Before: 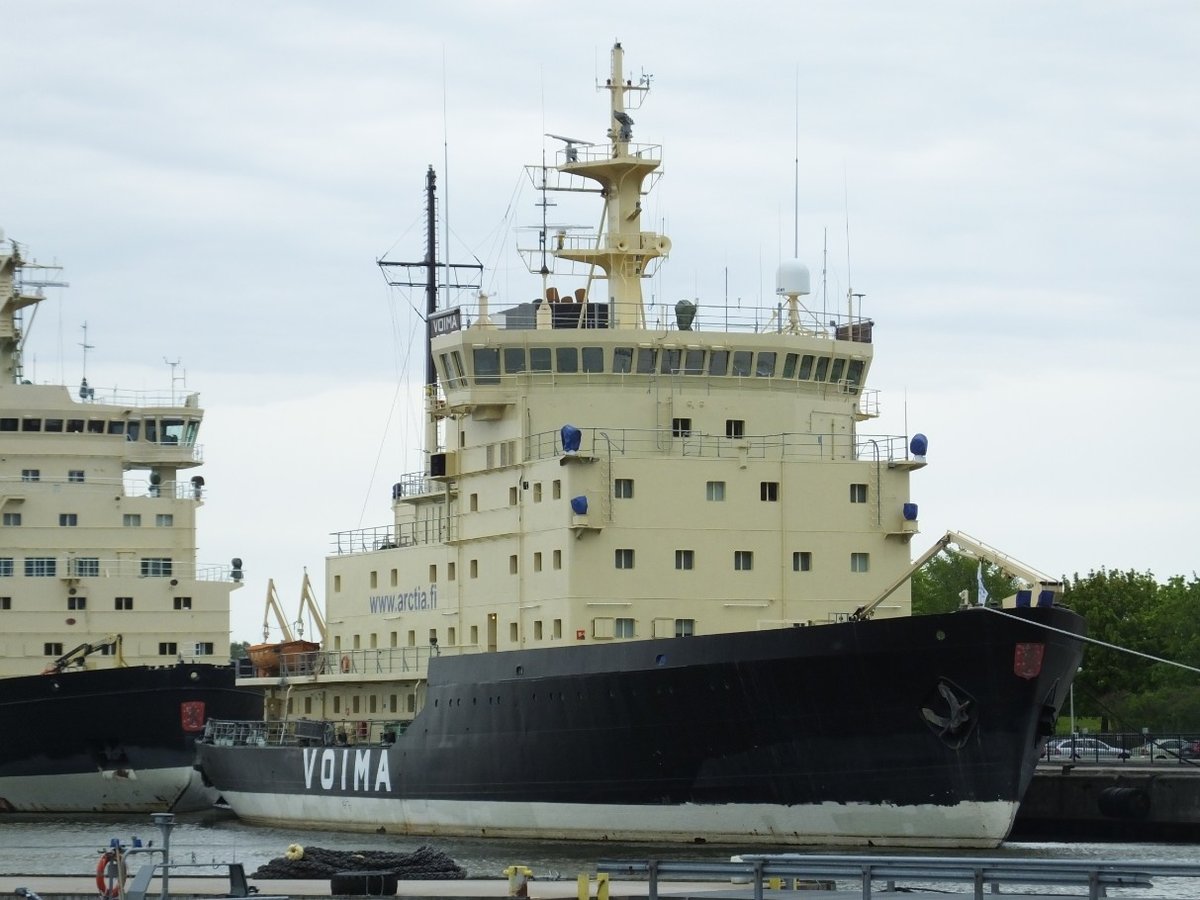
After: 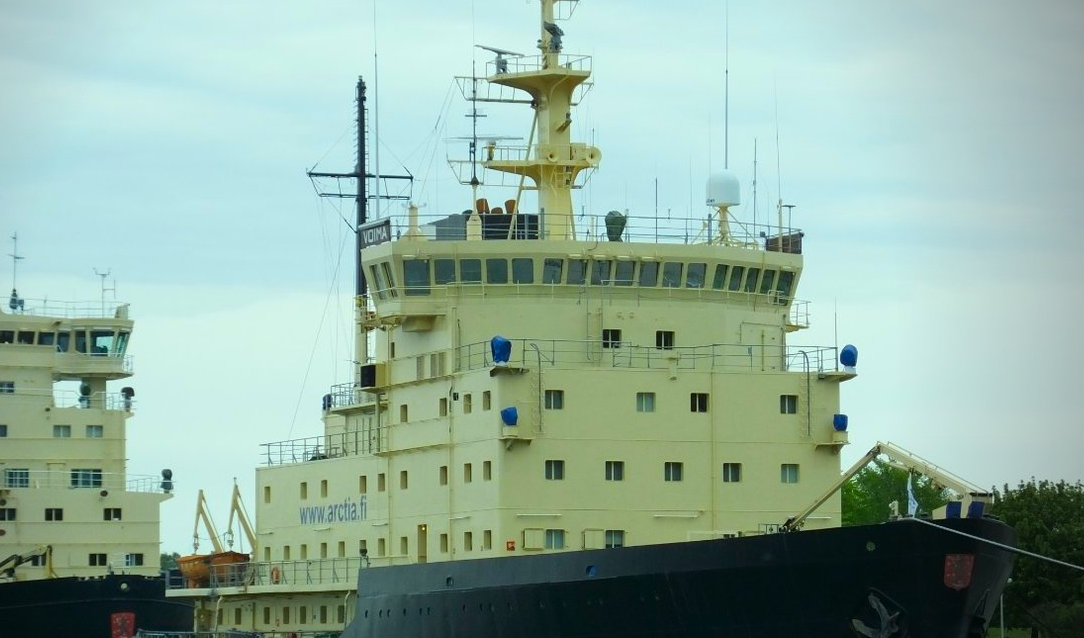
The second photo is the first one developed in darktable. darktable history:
crop: left 5.898%, top 9.976%, right 3.734%, bottom 19.029%
tone equalizer: -7 EV 0.216 EV, -6 EV 0.097 EV, -5 EV 0.119 EV, -4 EV 0.05 EV, -2 EV -0.023 EV, -1 EV -0.057 EV, +0 EV -0.08 EV
vignetting: brightness -0.575, center (-0.147, 0.018), unbound false
color correction: highlights a* -7.61, highlights b* 1.35, shadows a* -3.07, saturation 1.42
